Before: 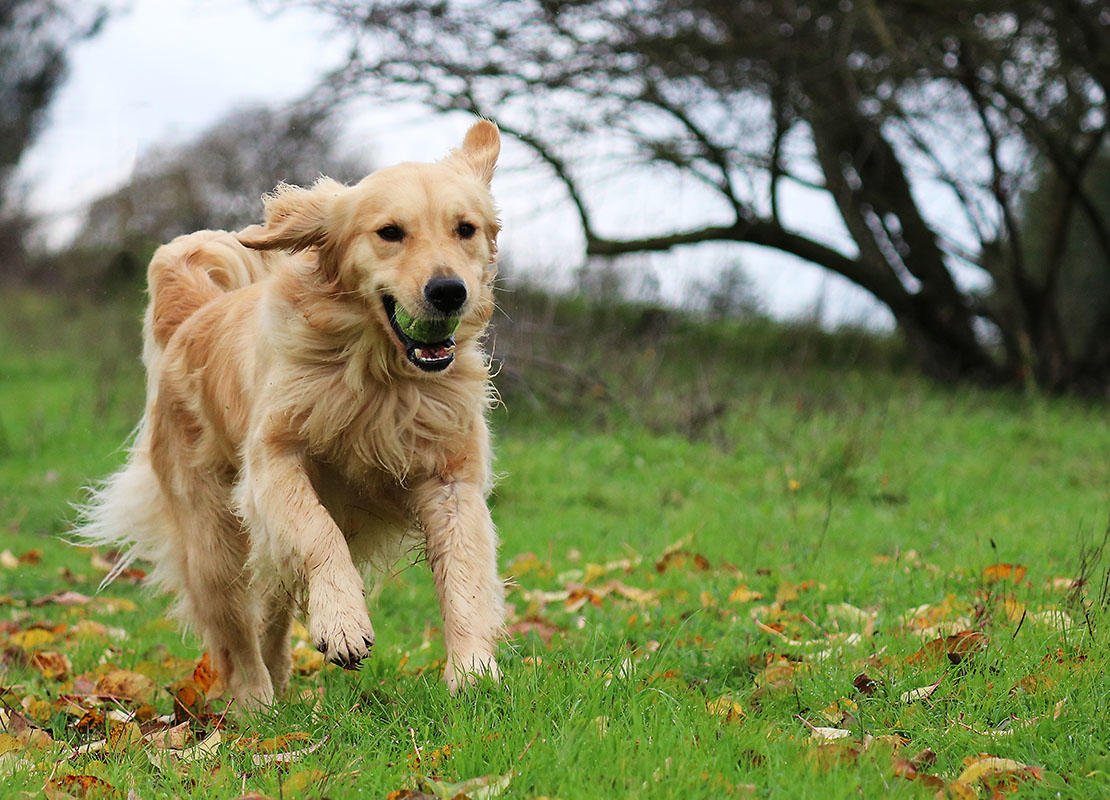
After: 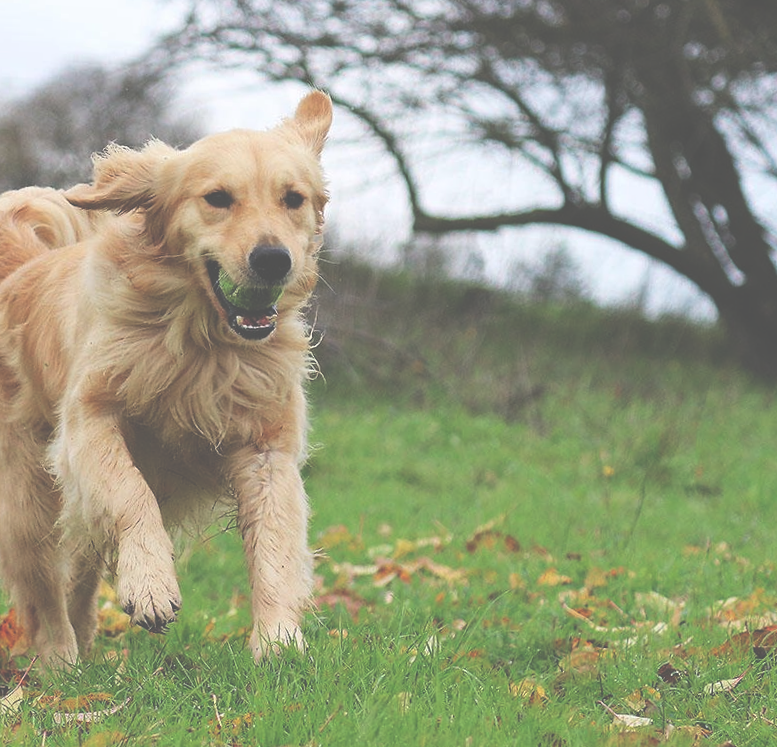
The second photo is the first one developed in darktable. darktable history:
crop and rotate: angle -2.92°, left 14.022%, top 0.032%, right 11.053%, bottom 0.093%
exposure: black level correction -0.087, compensate highlight preservation false
